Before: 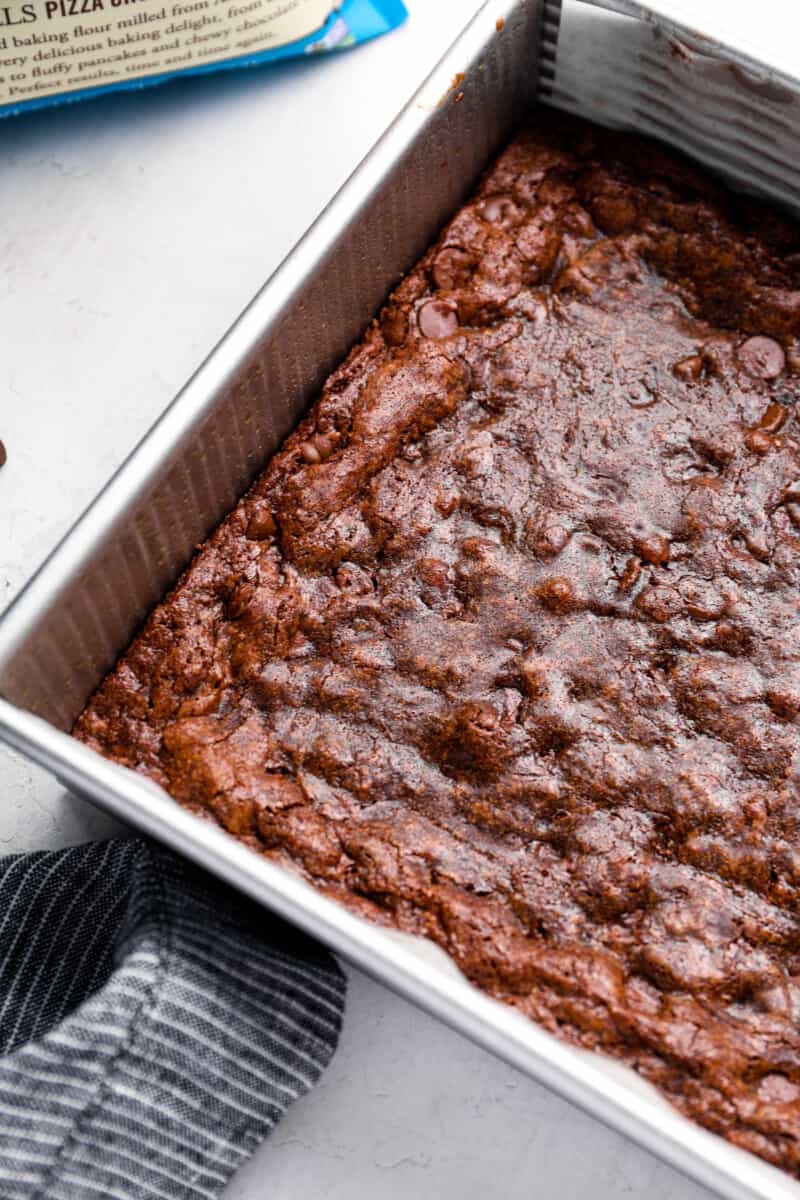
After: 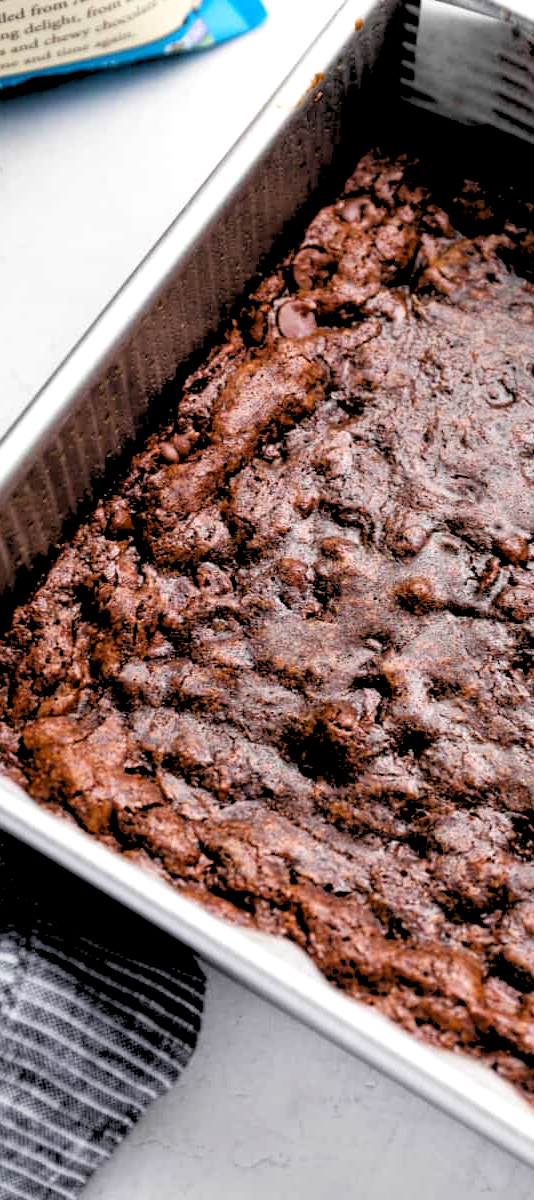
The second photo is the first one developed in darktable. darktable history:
rgb levels: levels [[0.029, 0.461, 0.922], [0, 0.5, 1], [0, 0.5, 1]]
crop and rotate: left 17.732%, right 15.423%
